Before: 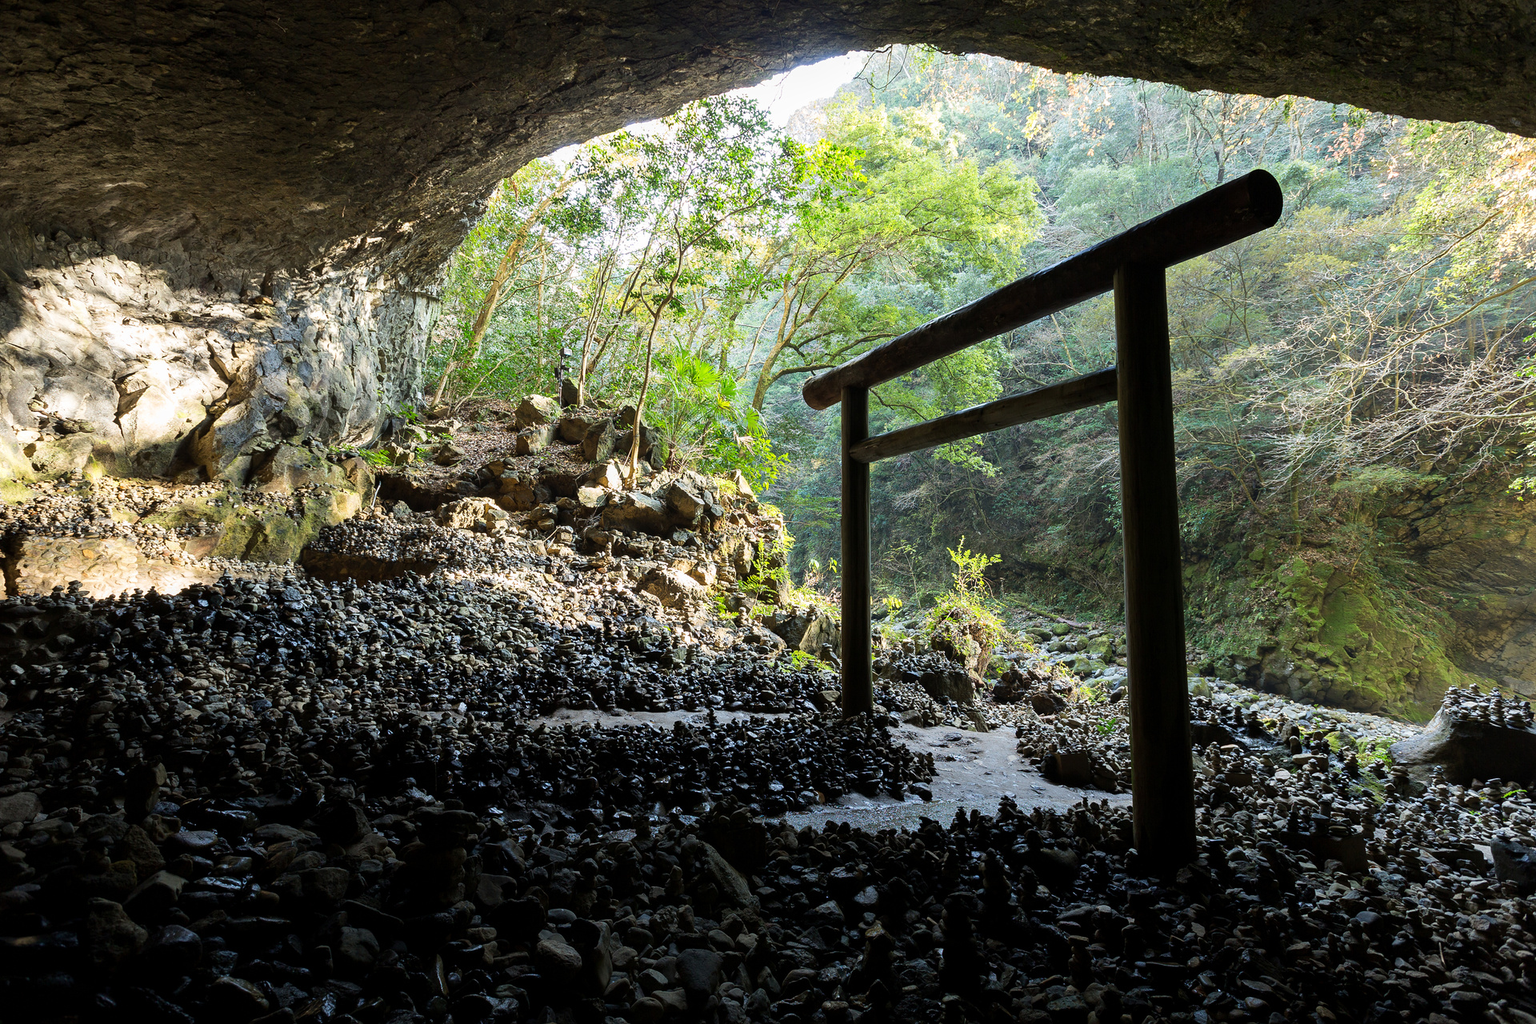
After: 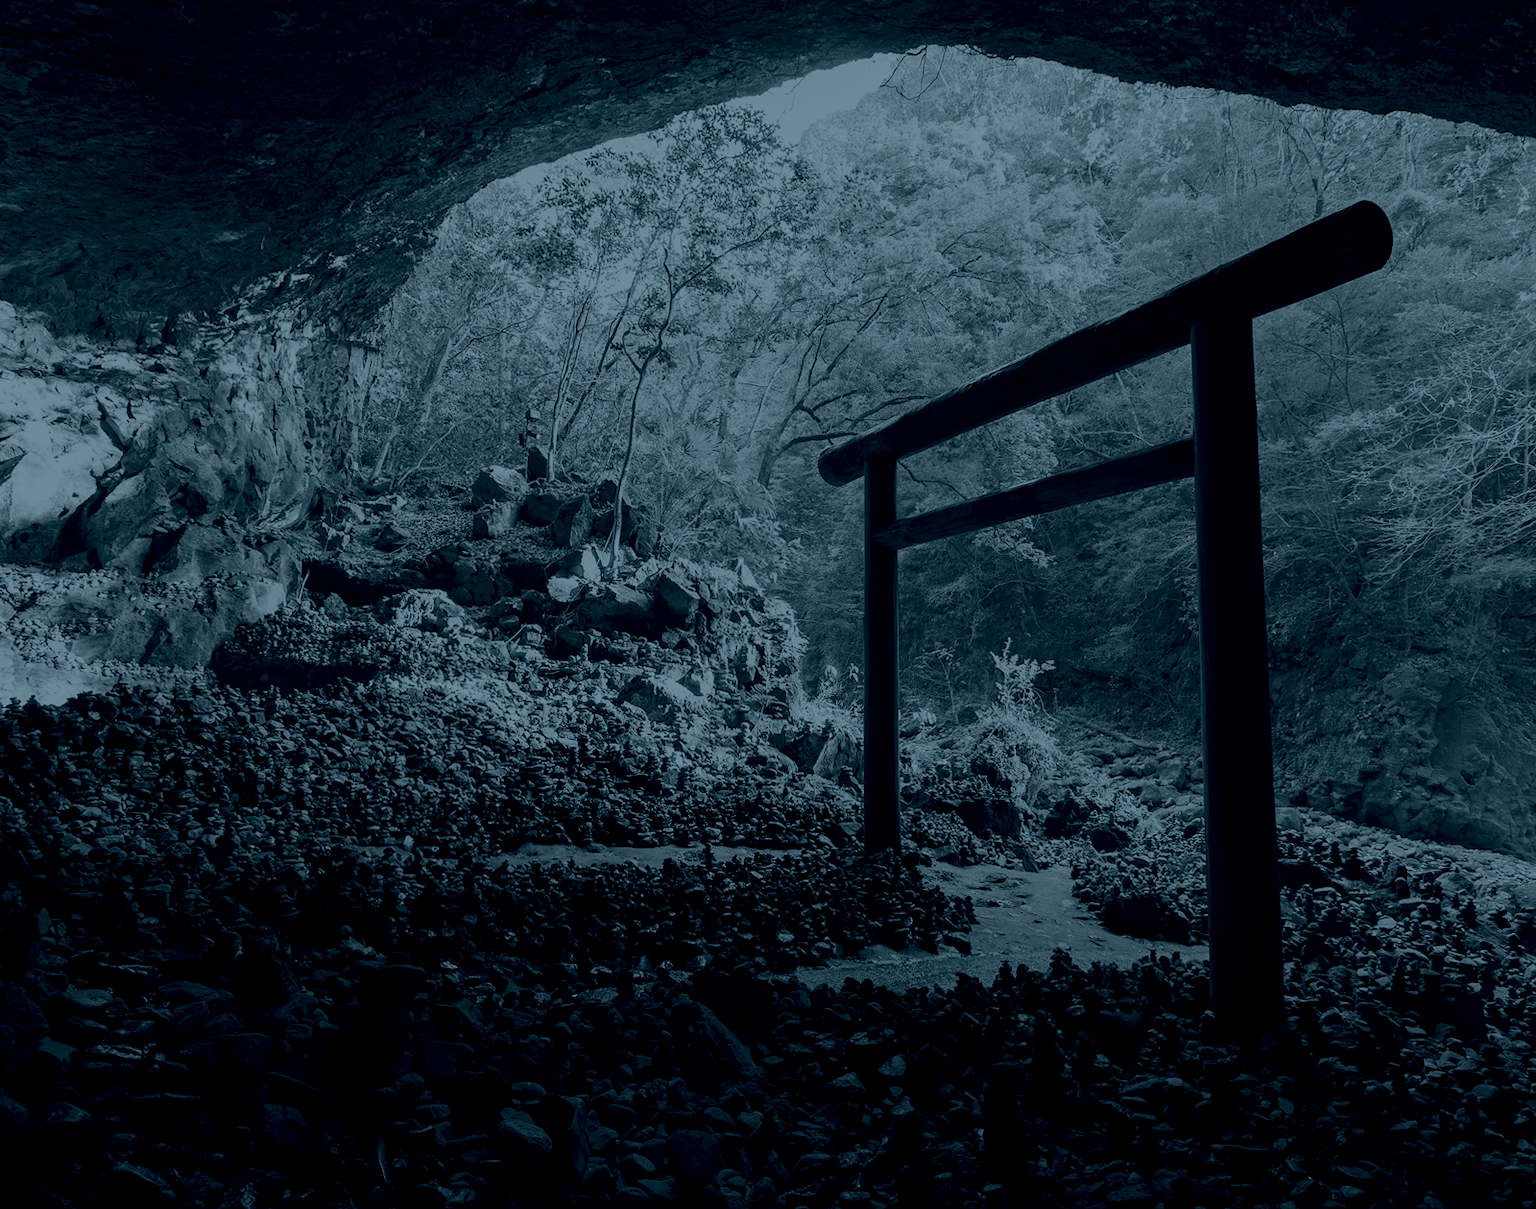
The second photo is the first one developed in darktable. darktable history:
exposure: compensate highlight preservation false
colorize: hue 194.4°, saturation 29%, source mix 61.75%, lightness 3.98%, version 1
white balance: red 1.123, blue 0.83
crop: left 8.026%, right 7.374%
rotate and perspective: rotation 0.174°, lens shift (vertical) 0.013, lens shift (horizontal) 0.019, shear 0.001, automatic cropping original format, crop left 0.007, crop right 0.991, crop top 0.016, crop bottom 0.997
